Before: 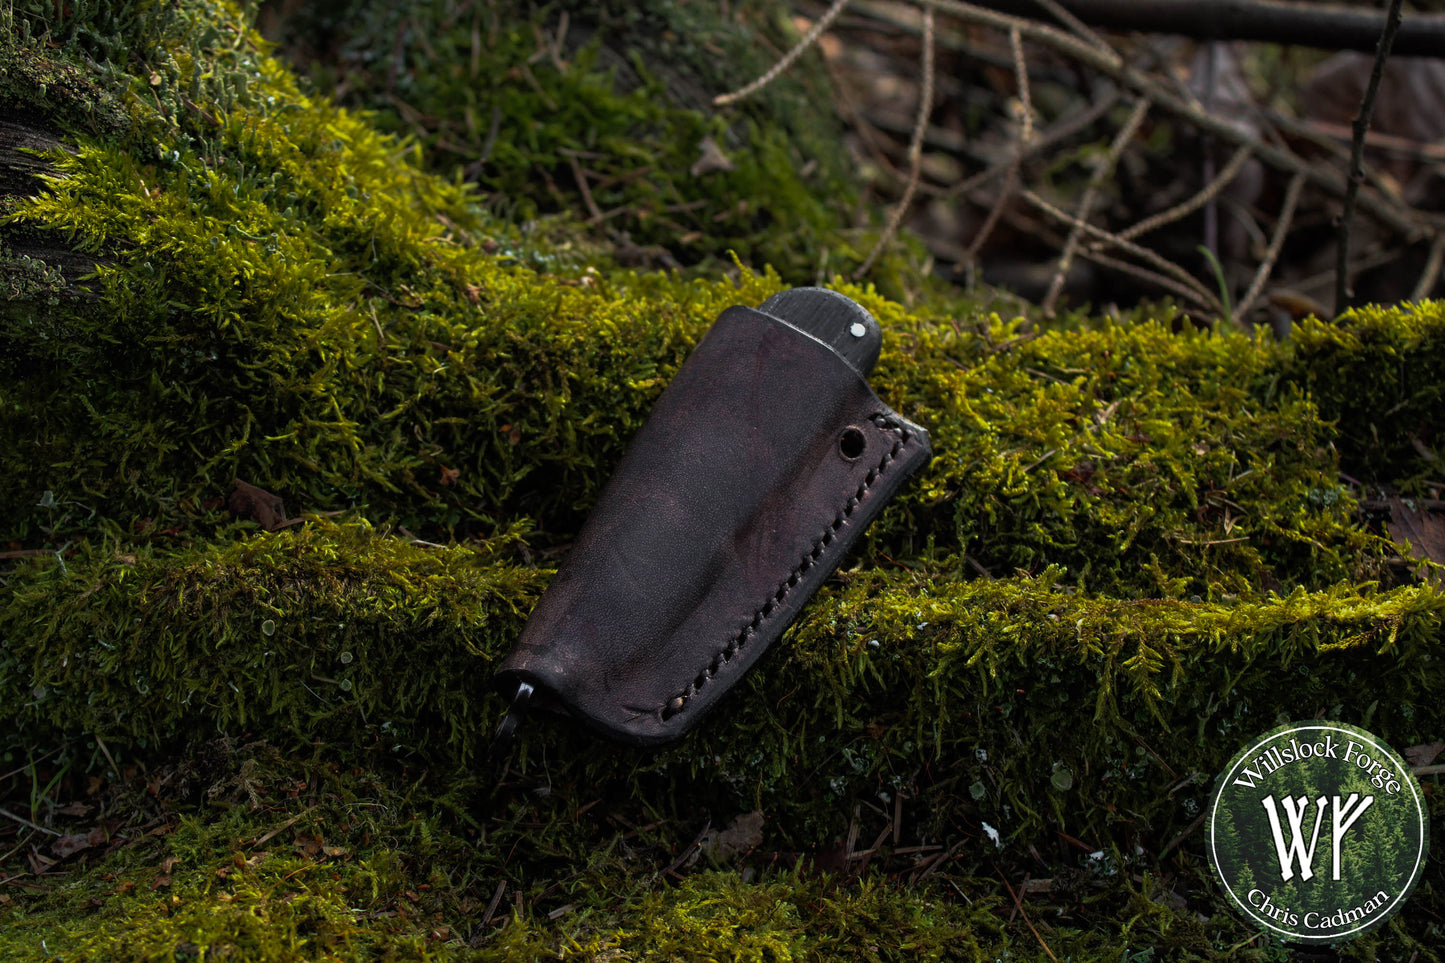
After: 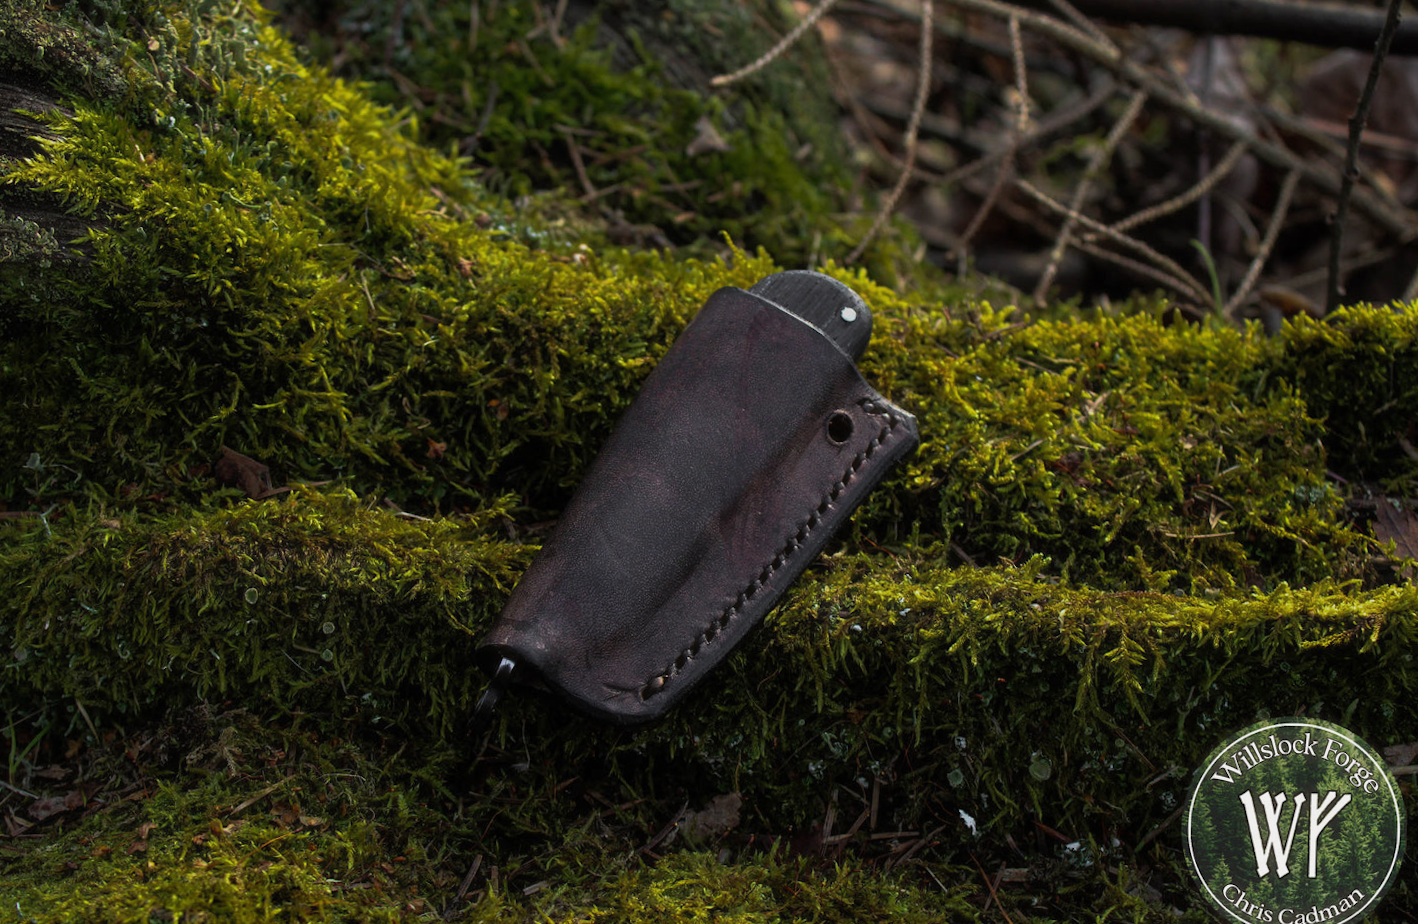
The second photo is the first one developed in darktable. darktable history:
rotate and perspective: rotation 1.57°, crop left 0.018, crop right 0.982, crop top 0.039, crop bottom 0.961
haze removal: strength -0.05
